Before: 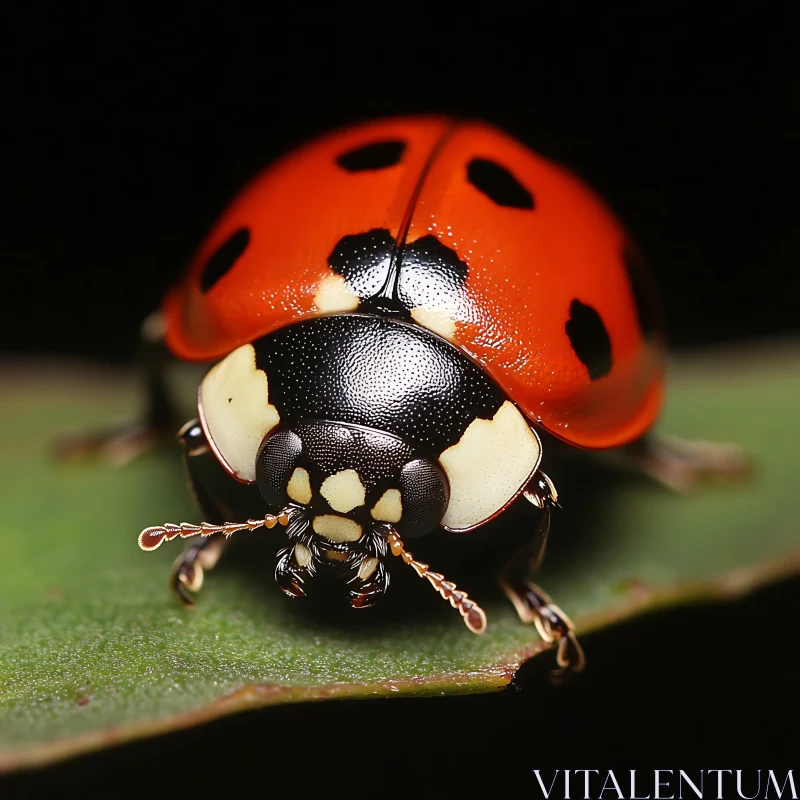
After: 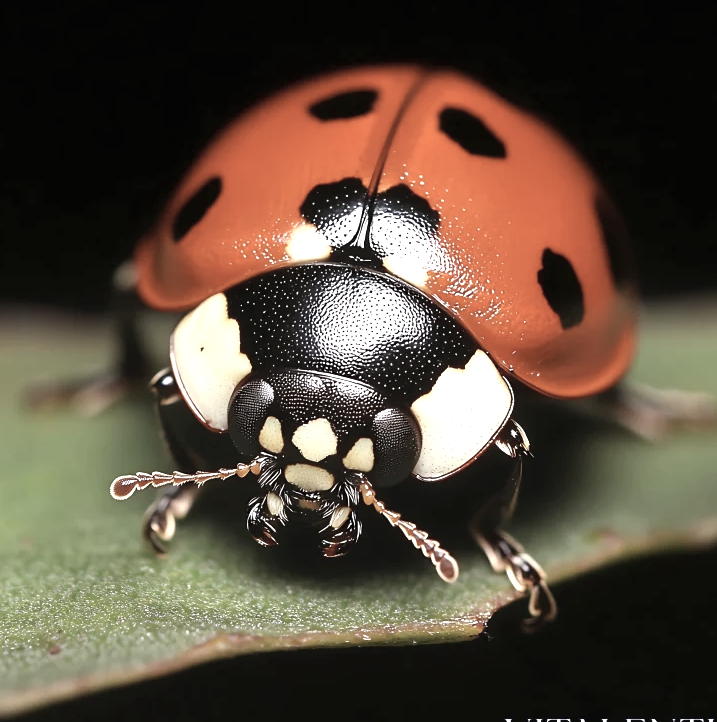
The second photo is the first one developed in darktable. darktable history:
crop: left 3.59%, top 6.479%, right 6.664%, bottom 3.225%
exposure: black level correction 0, exposure 0.703 EV, compensate exposure bias true, compensate highlight preservation false
color correction: highlights b* -0.01, saturation 0.535
